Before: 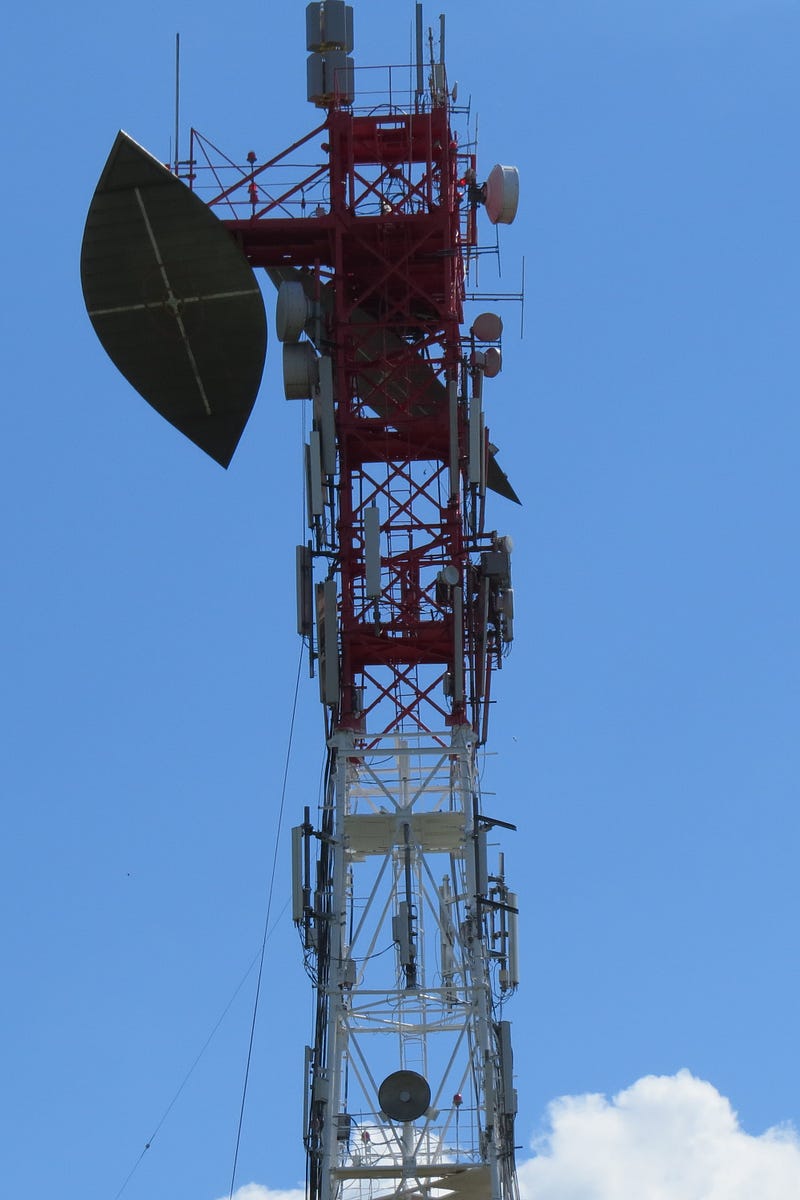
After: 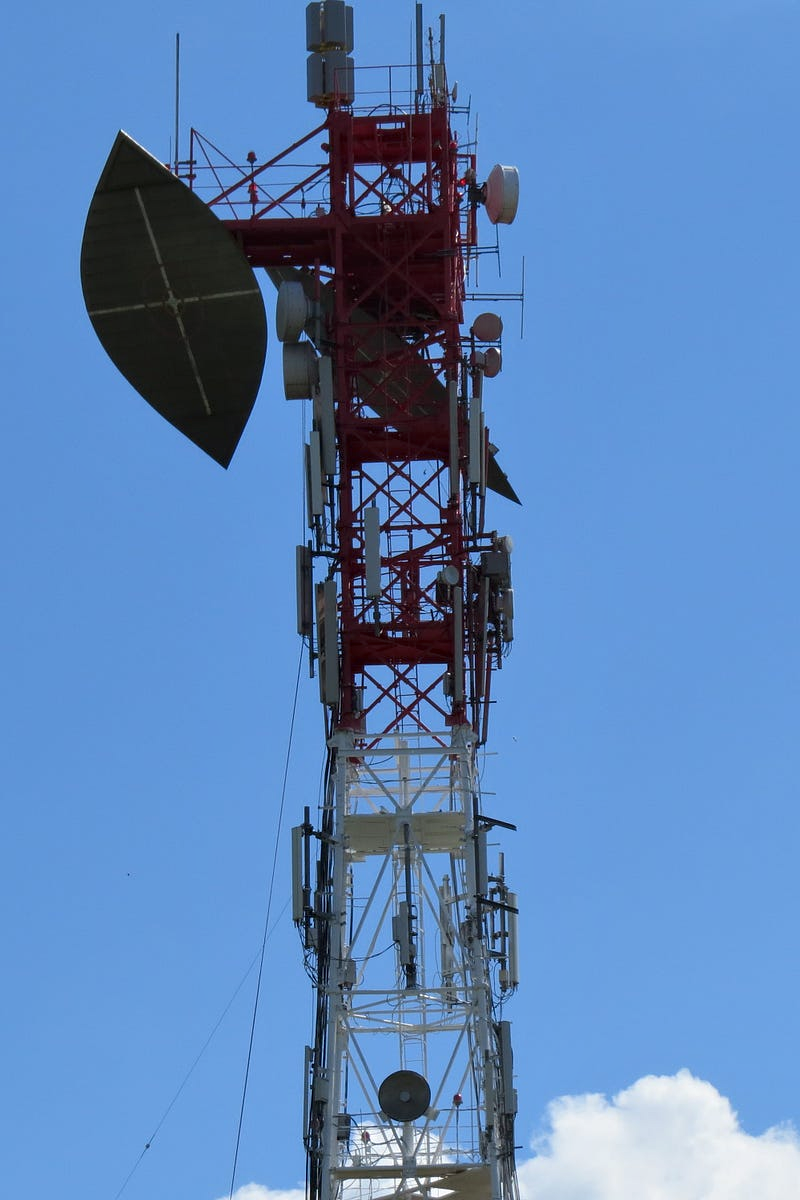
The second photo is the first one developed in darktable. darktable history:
contrast equalizer: y [[0.524 ×6], [0.512 ×6], [0.379 ×6], [0 ×6], [0 ×6]]
